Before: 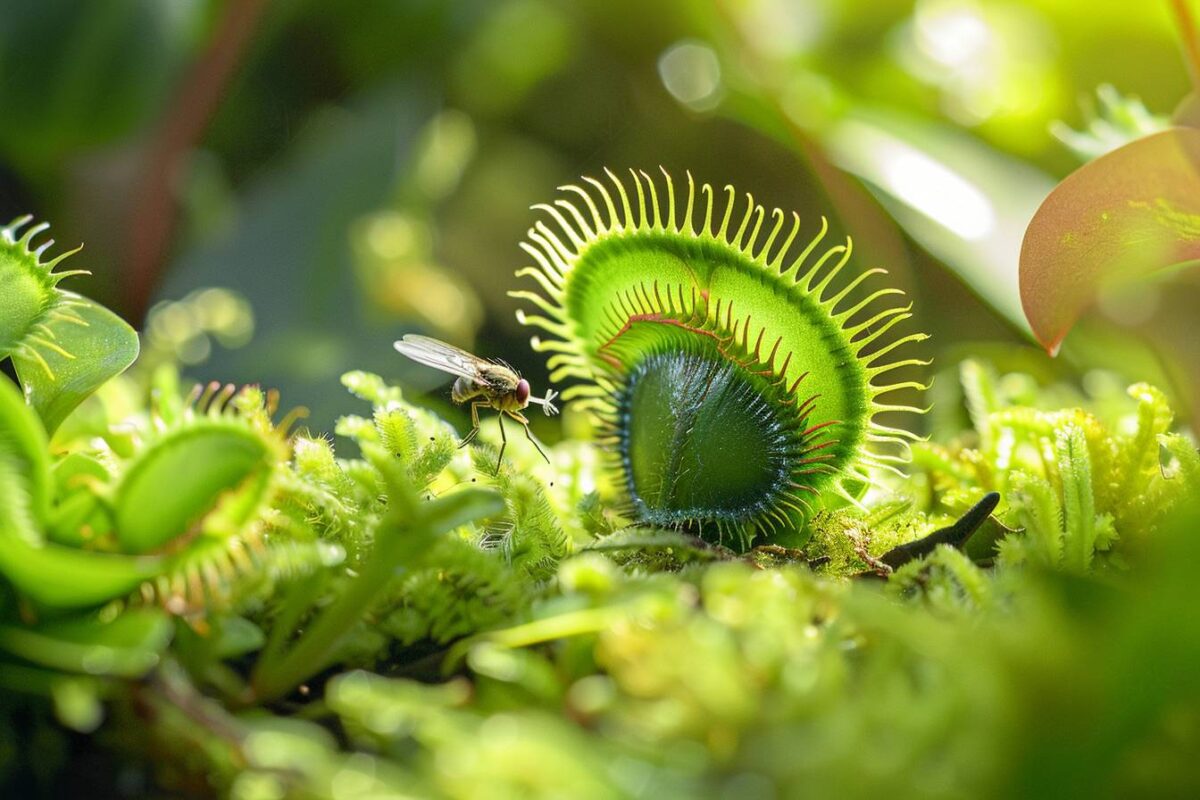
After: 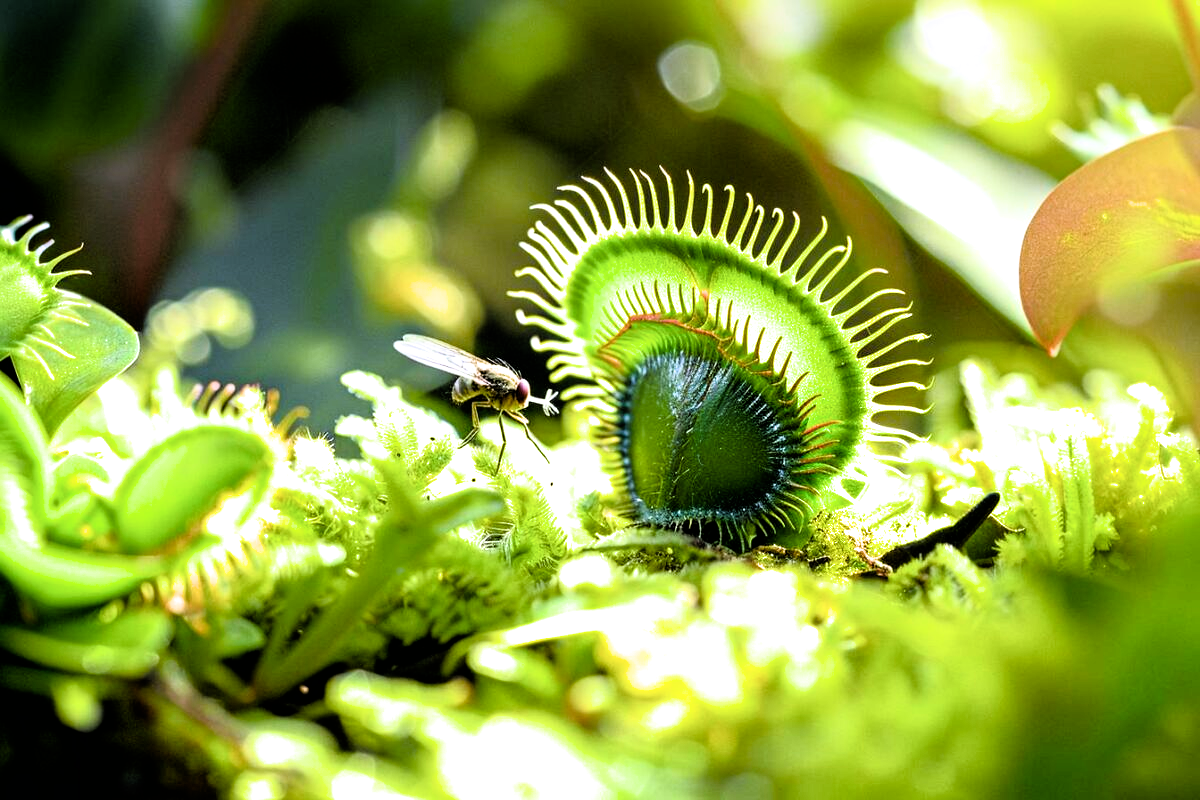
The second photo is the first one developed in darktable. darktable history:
color balance rgb: perceptual saturation grading › global saturation 25%, global vibrance 20%
exposure: black level correction 0, exposure 0.7 EV, compensate exposure bias true, compensate highlight preservation false
graduated density: hue 238.83°, saturation 50%
filmic rgb: black relative exposure -3.63 EV, white relative exposure 2.16 EV, hardness 3.62
